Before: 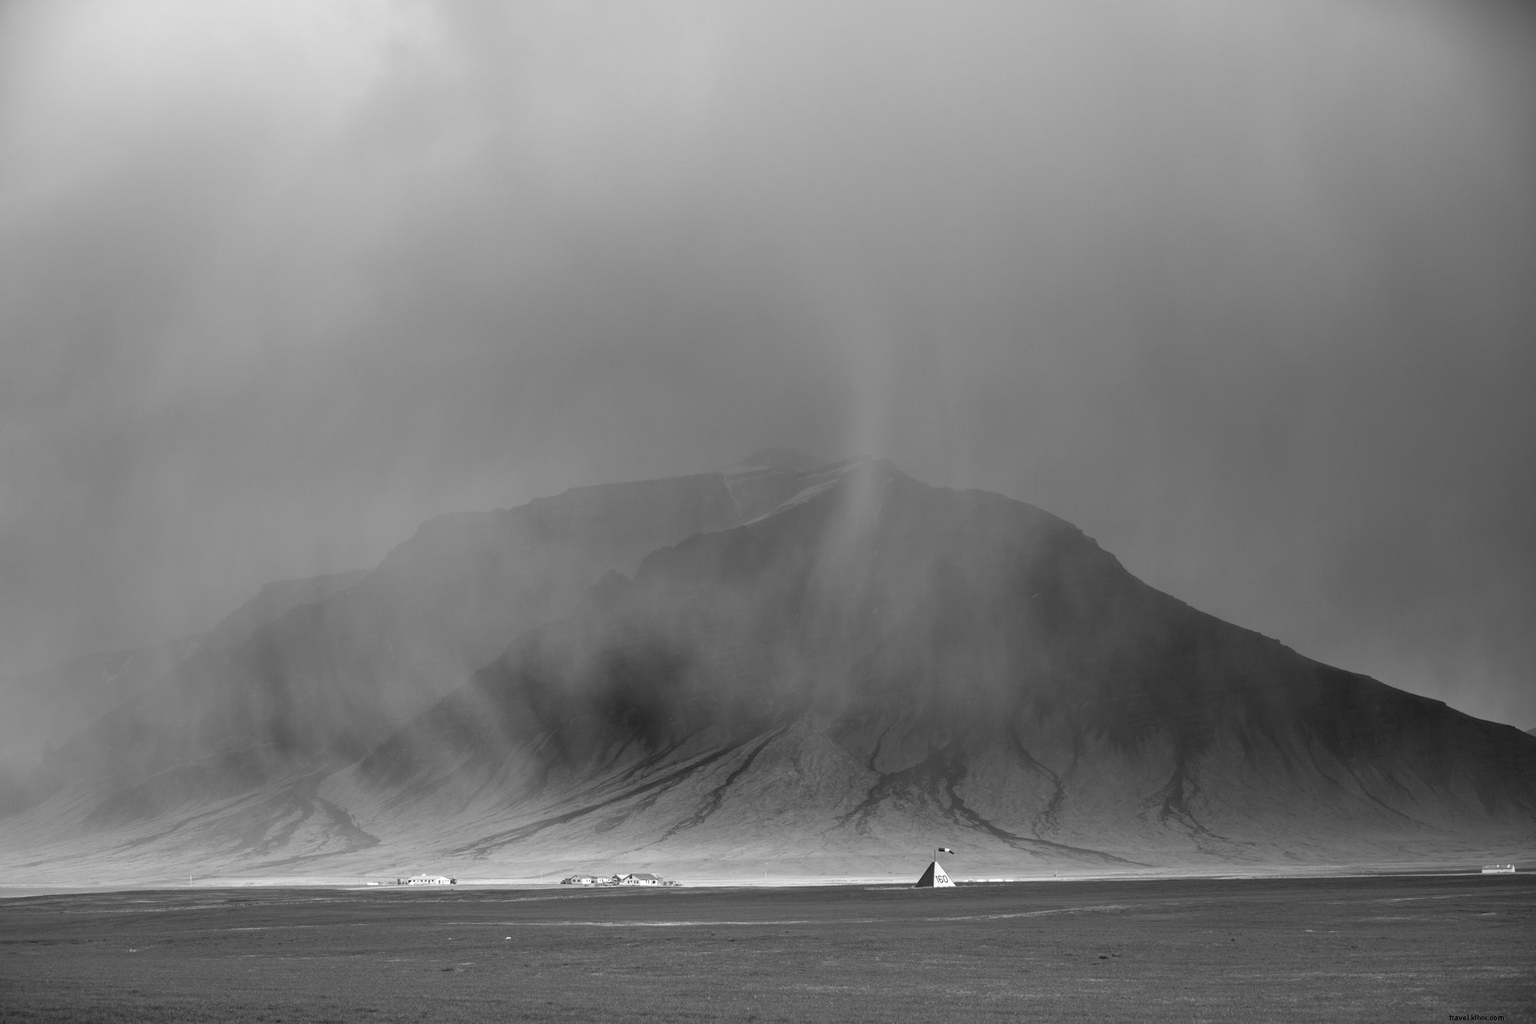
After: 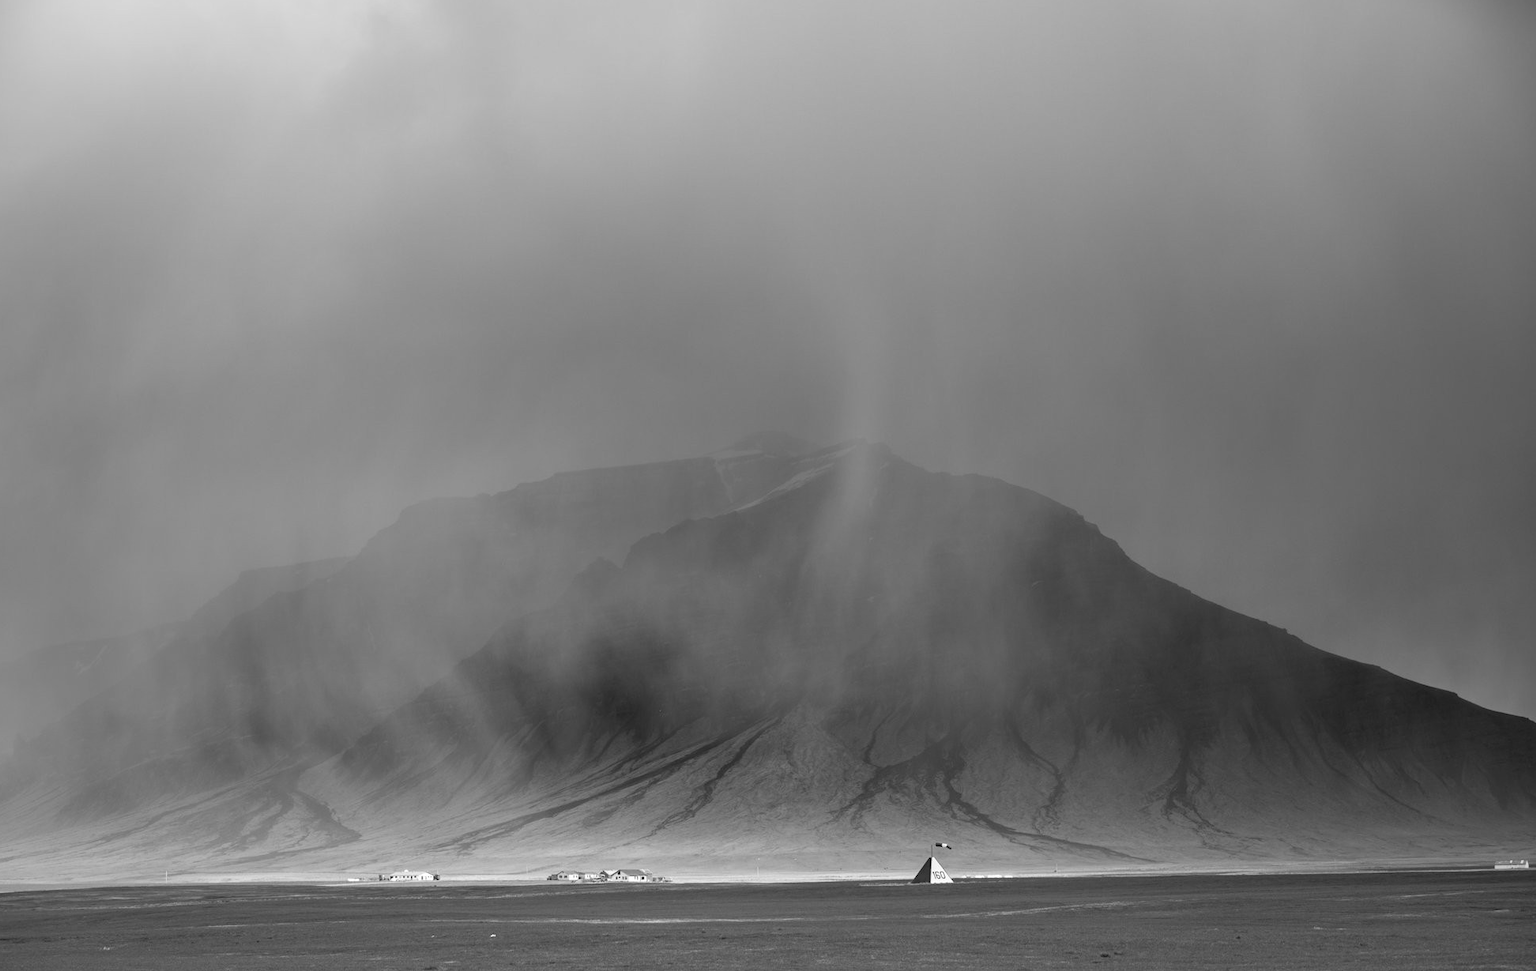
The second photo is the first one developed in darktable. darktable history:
crop: left 1.917%, top 2.838%, right 0.839%, bottom 4.826%
